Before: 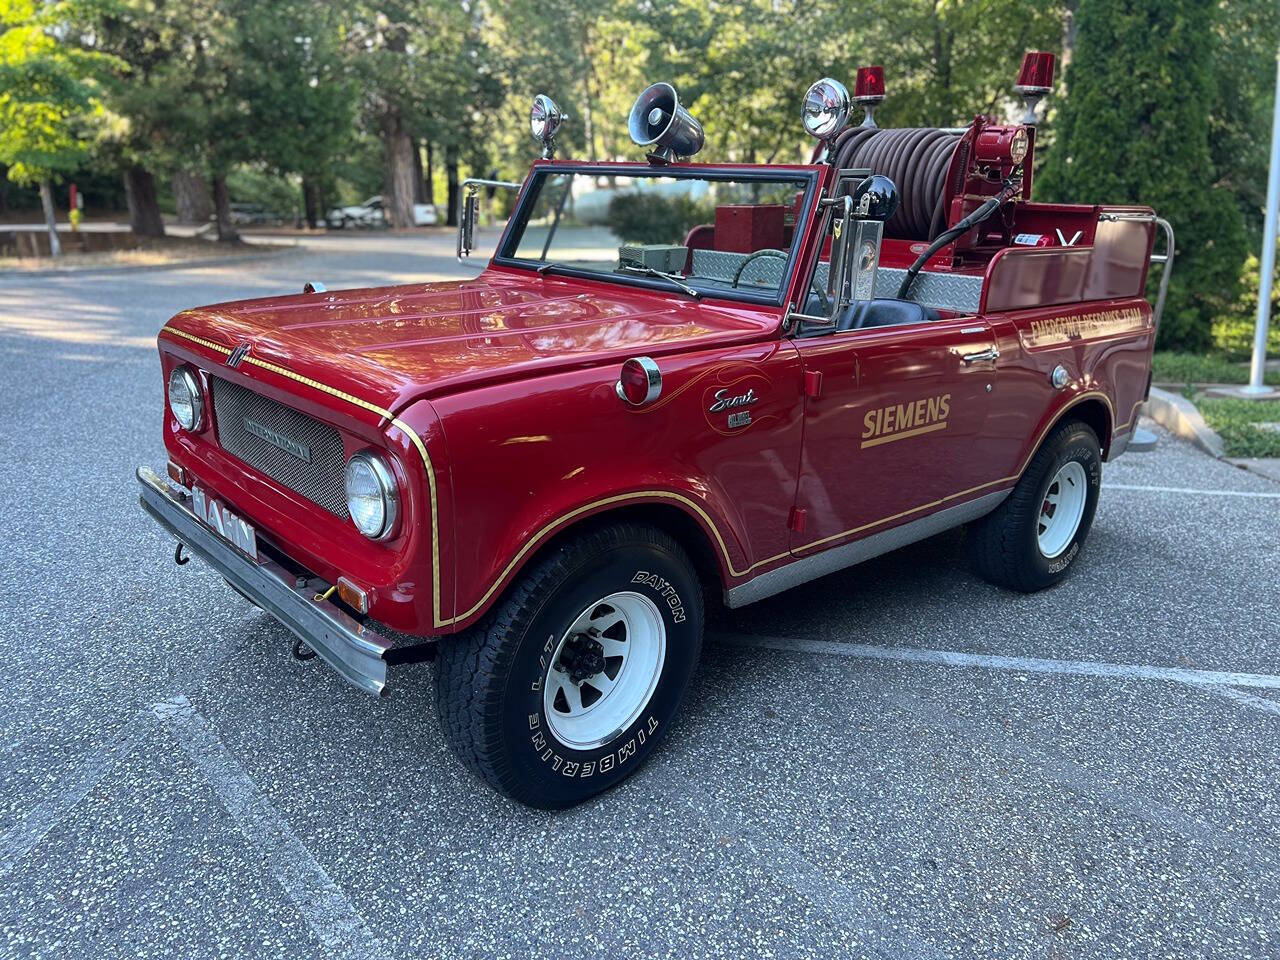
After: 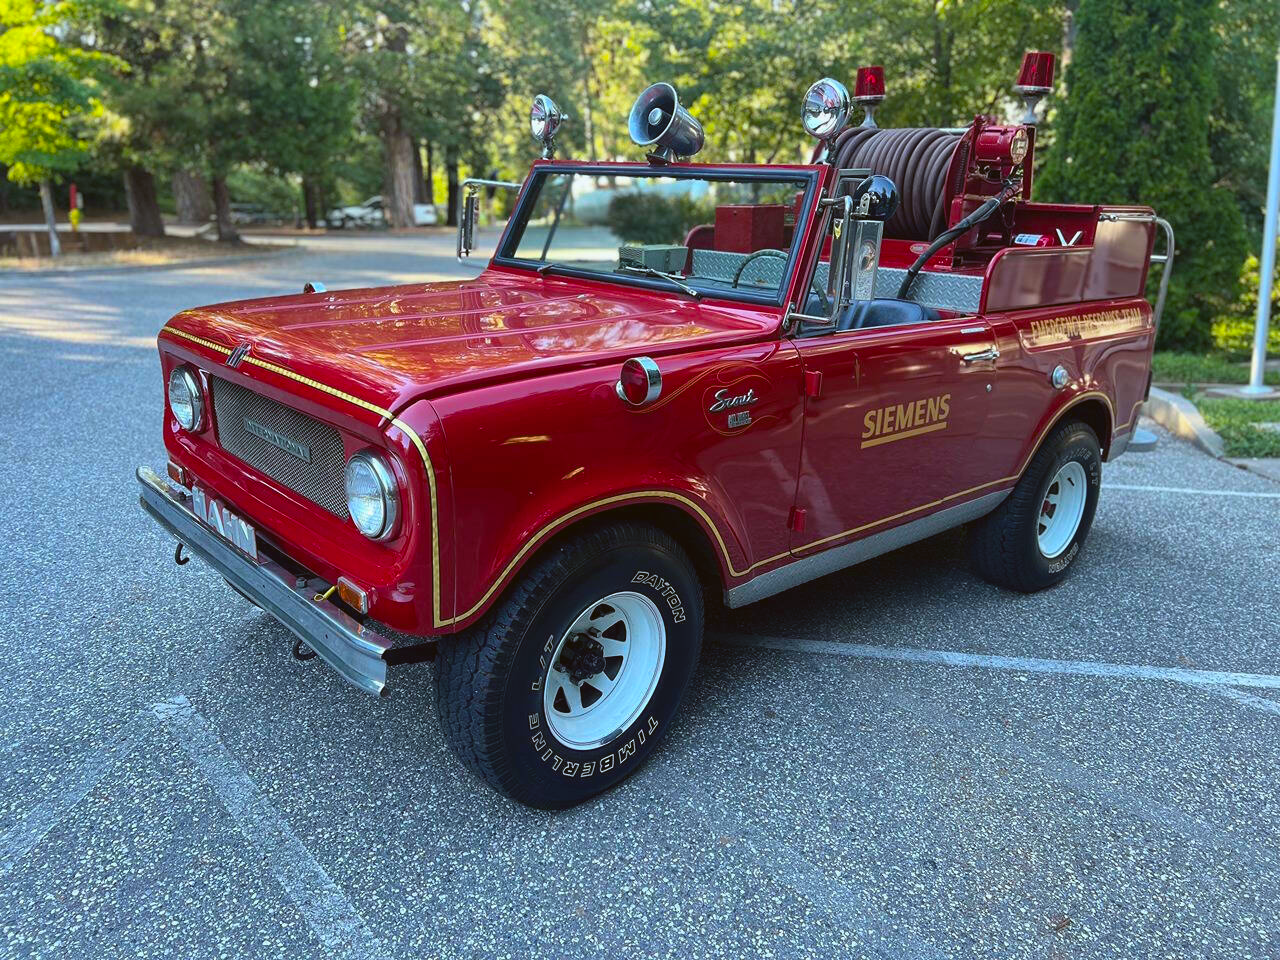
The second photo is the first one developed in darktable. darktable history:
color balance: lift [1.004, 1.002, 1.002, 0.998], gamma [1, 1.007, 1.002, 0.993], gain [1, 0.977, 1.013, 1.023], contrast -3.64%
color balance rgb: perceptual saturation grading › global saturation 25%, global vibrance 20%
